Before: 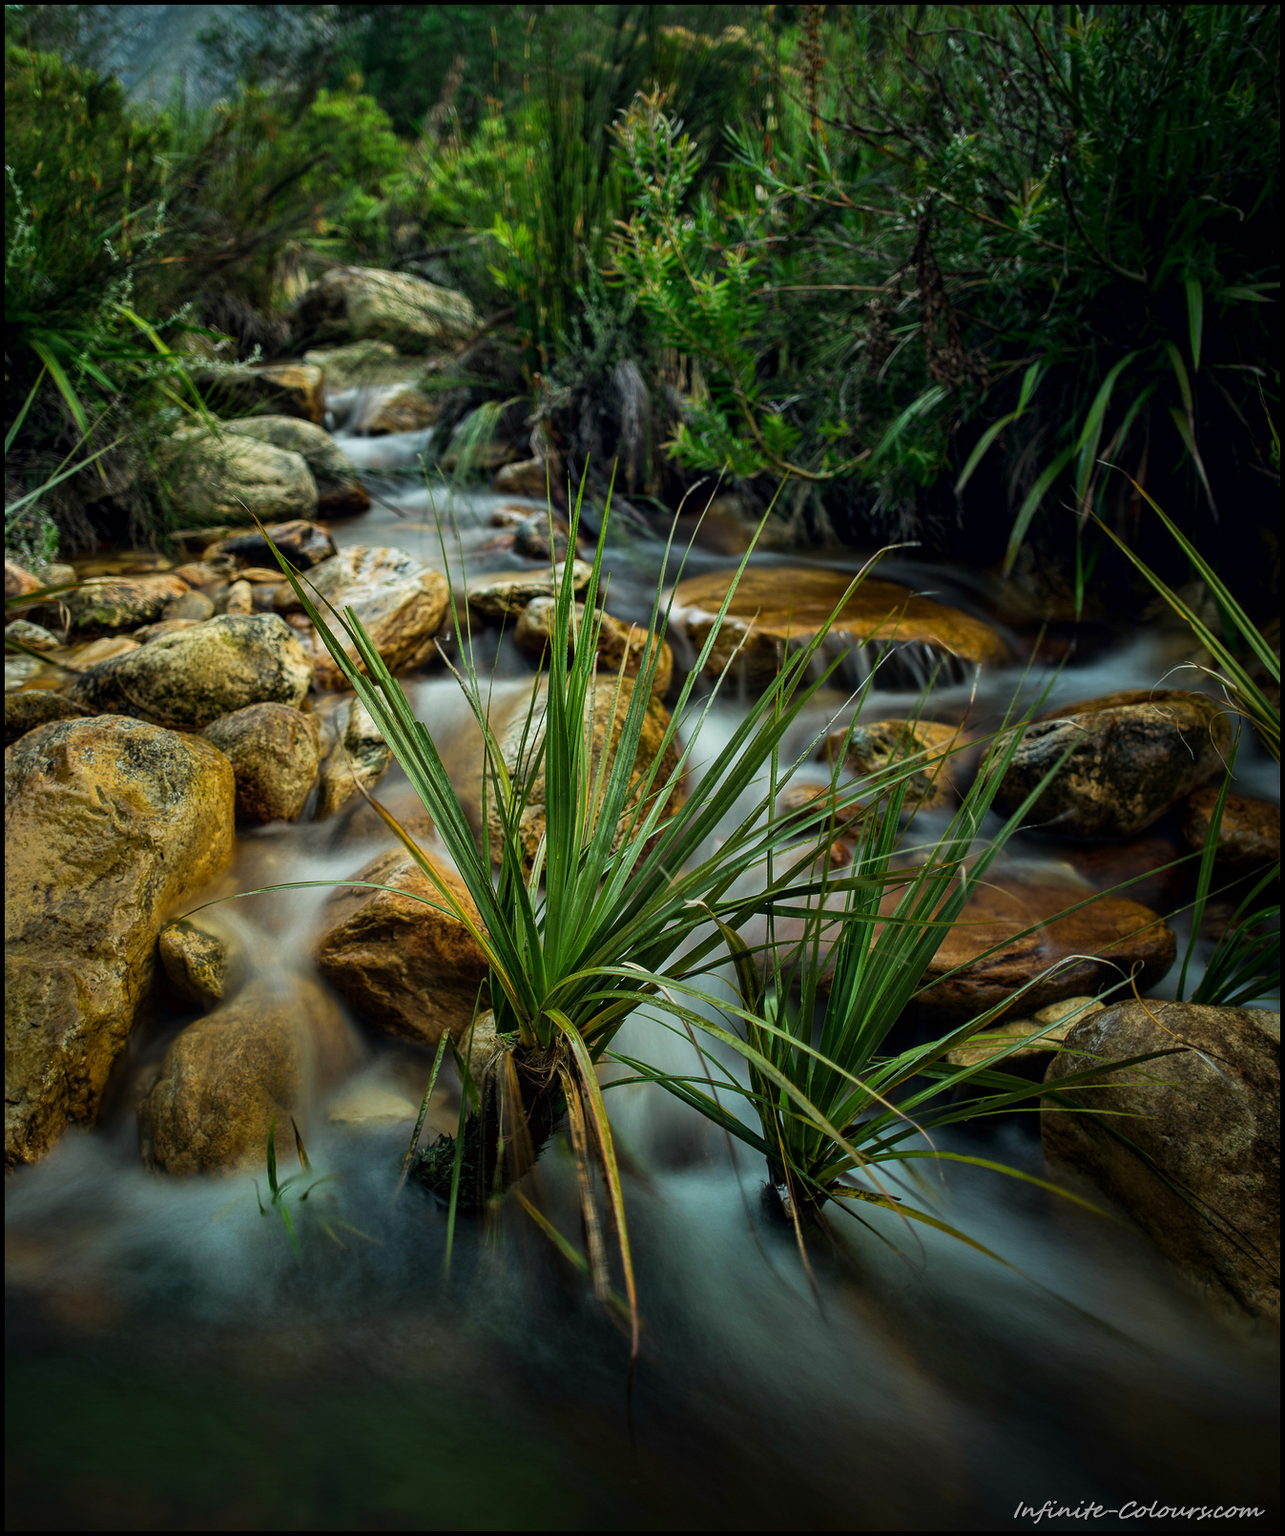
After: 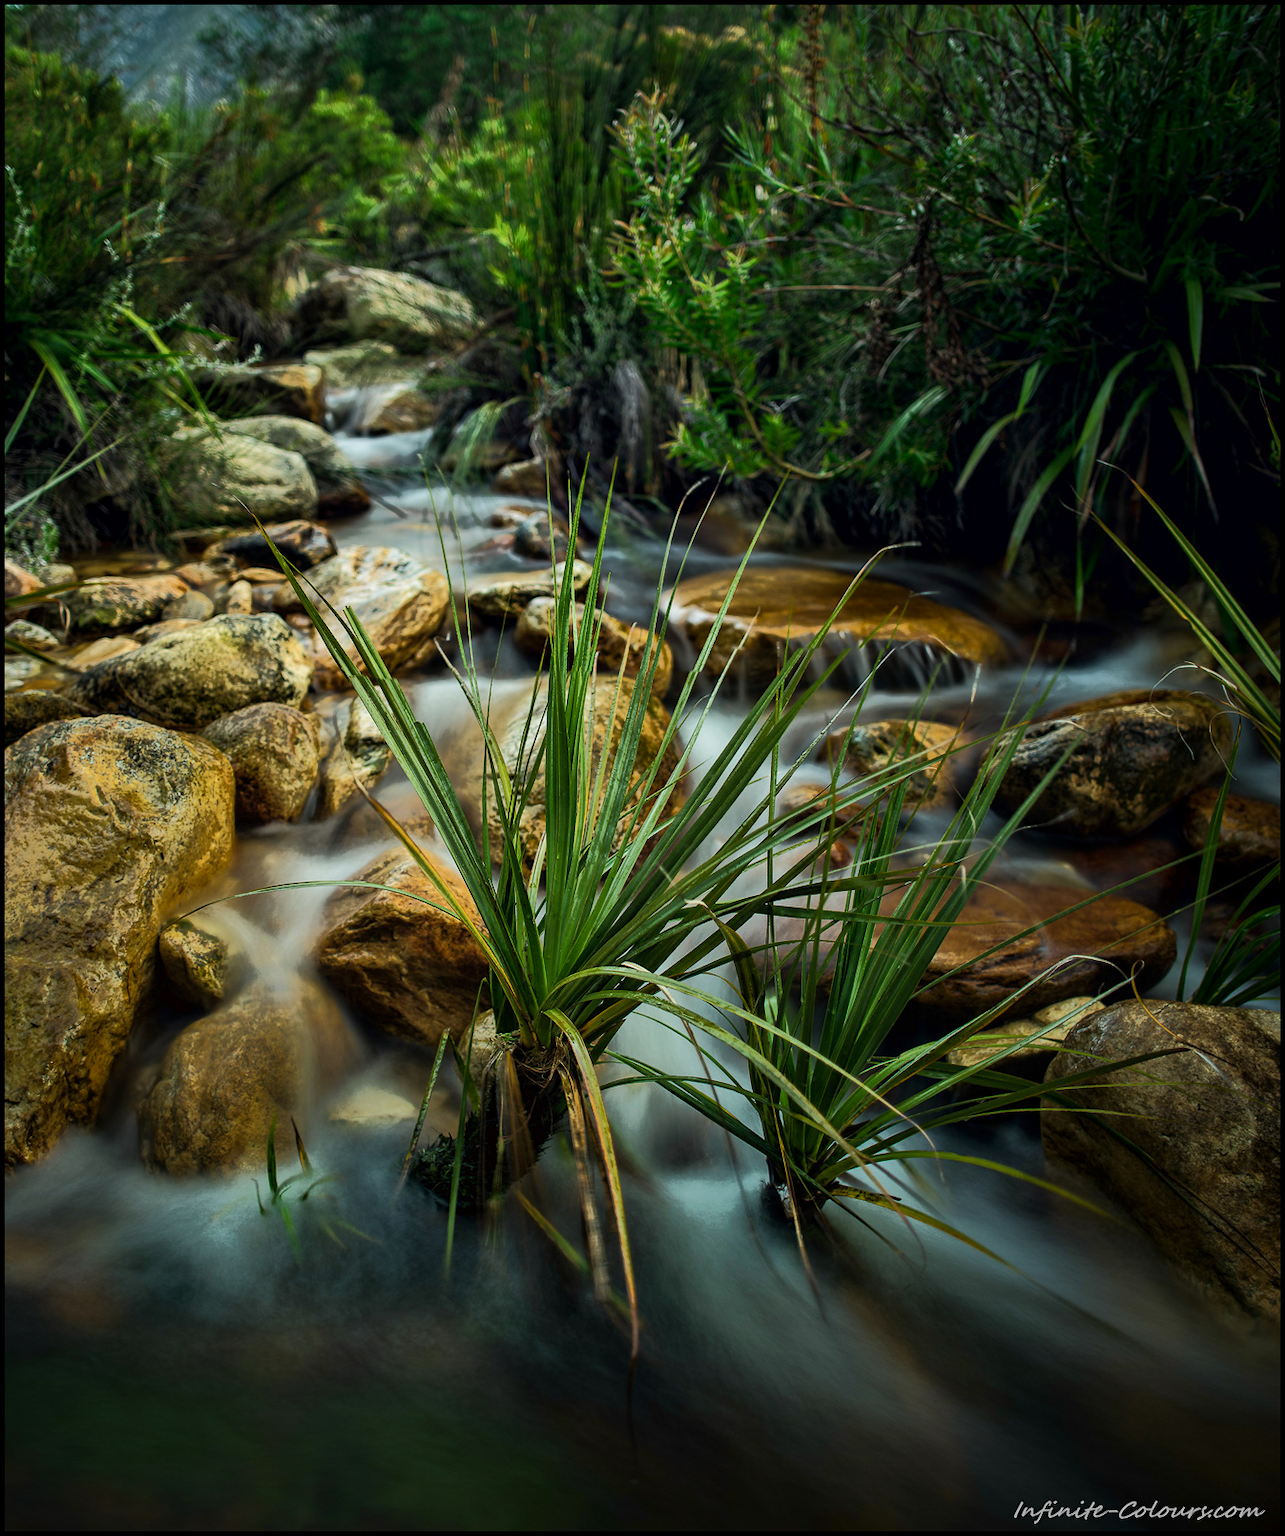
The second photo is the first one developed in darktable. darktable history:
tone curve: curves: ch0 [(0, 0) (0.003, 0.003) (0.011, 0.011) (0.025, 0.024) (0.044, 0.044) (0.069, 0.068) (0.1, 0.098) (0.136, 0.133) (0.177, 0.174) (0.224, 0.22) (0.277, 0.272) (0.335, 0.329) (0.399, 0.392) (0.468, 0.46) (0.543, 0.607) (0.623, 0.676) (0.709, 0.75) (0.801, 0.828) (0.898, 0.912) (1, 1)], color space Lab, independent channels, preserve colors none
